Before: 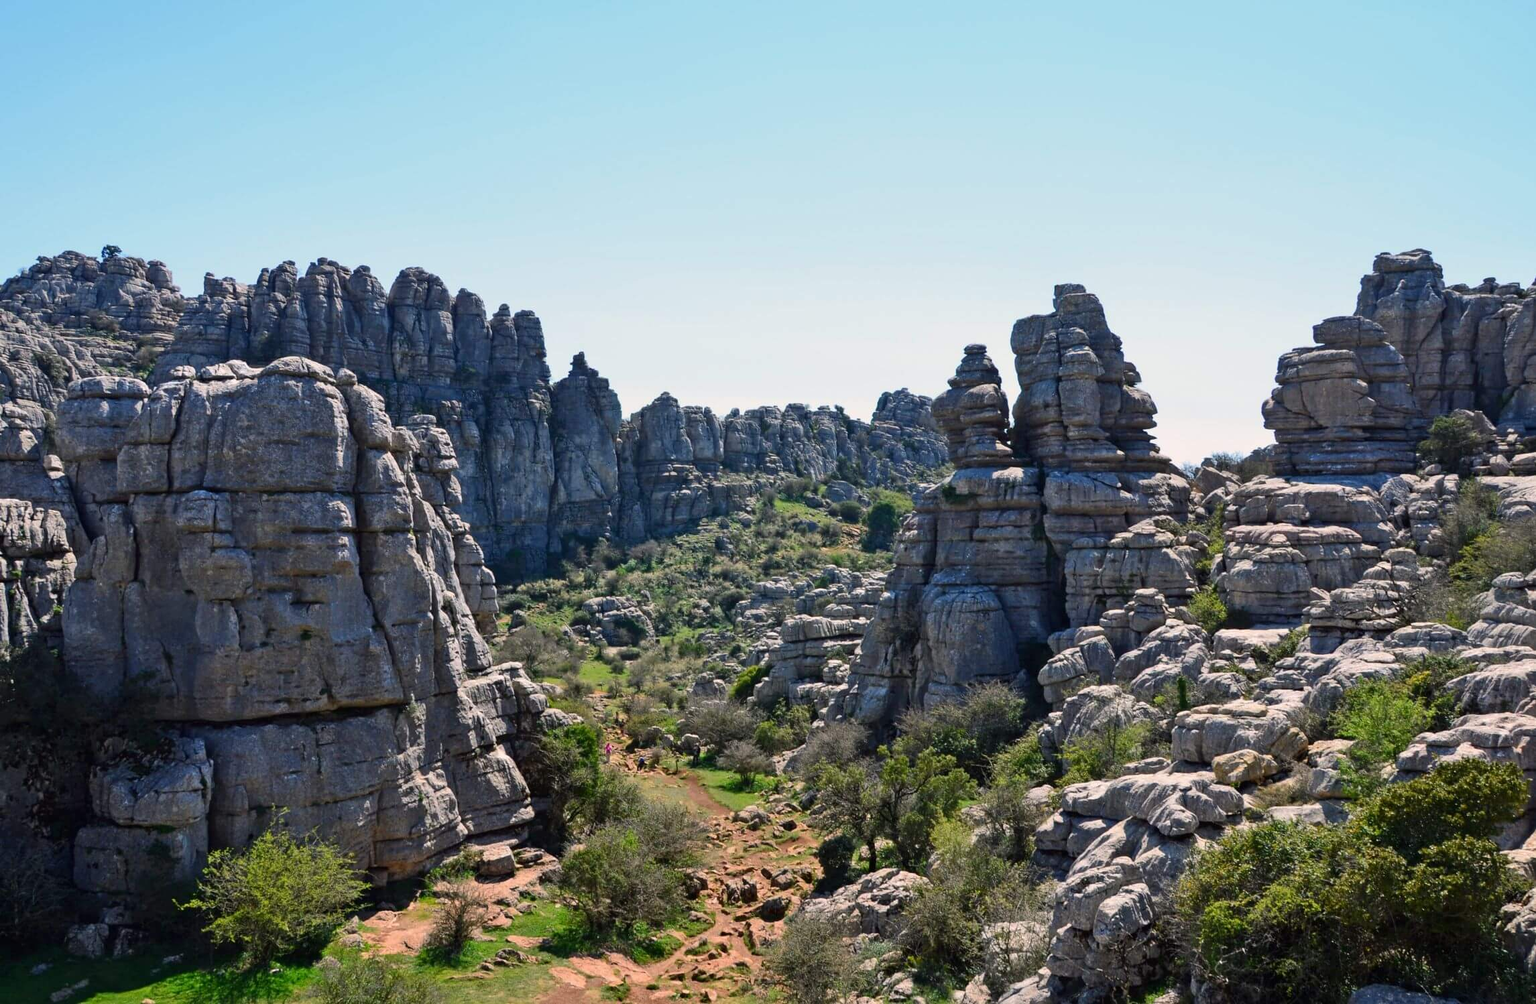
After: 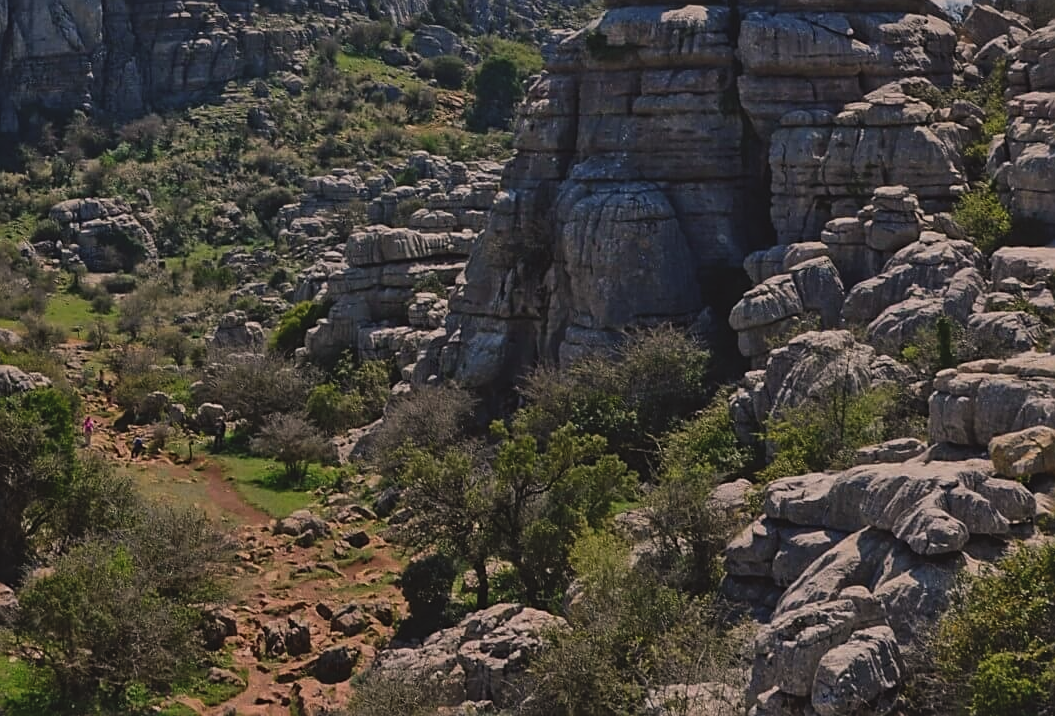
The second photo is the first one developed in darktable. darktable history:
color balance rgb: shadows lift › chroma 2.035%, shadows lift › hue 48.86°, shadows fall-off 299.886%, white fulcrum 1.98 EV, highlights fall-off 299.866%, perceptual saturation grading › global saturation 0.082%, mask middle-gray fulcrum 99.94%, contrast gray fulcrum 38.324%, saturation formula JzAzBz (2021)
sharpen: on, module defaults
exposure: black level correction -0.017, exposure -1.046 EV, compensate highlight preservation false
crop: left 35.766%, top 46.227%, right 18.177%, bottom 5.917%
